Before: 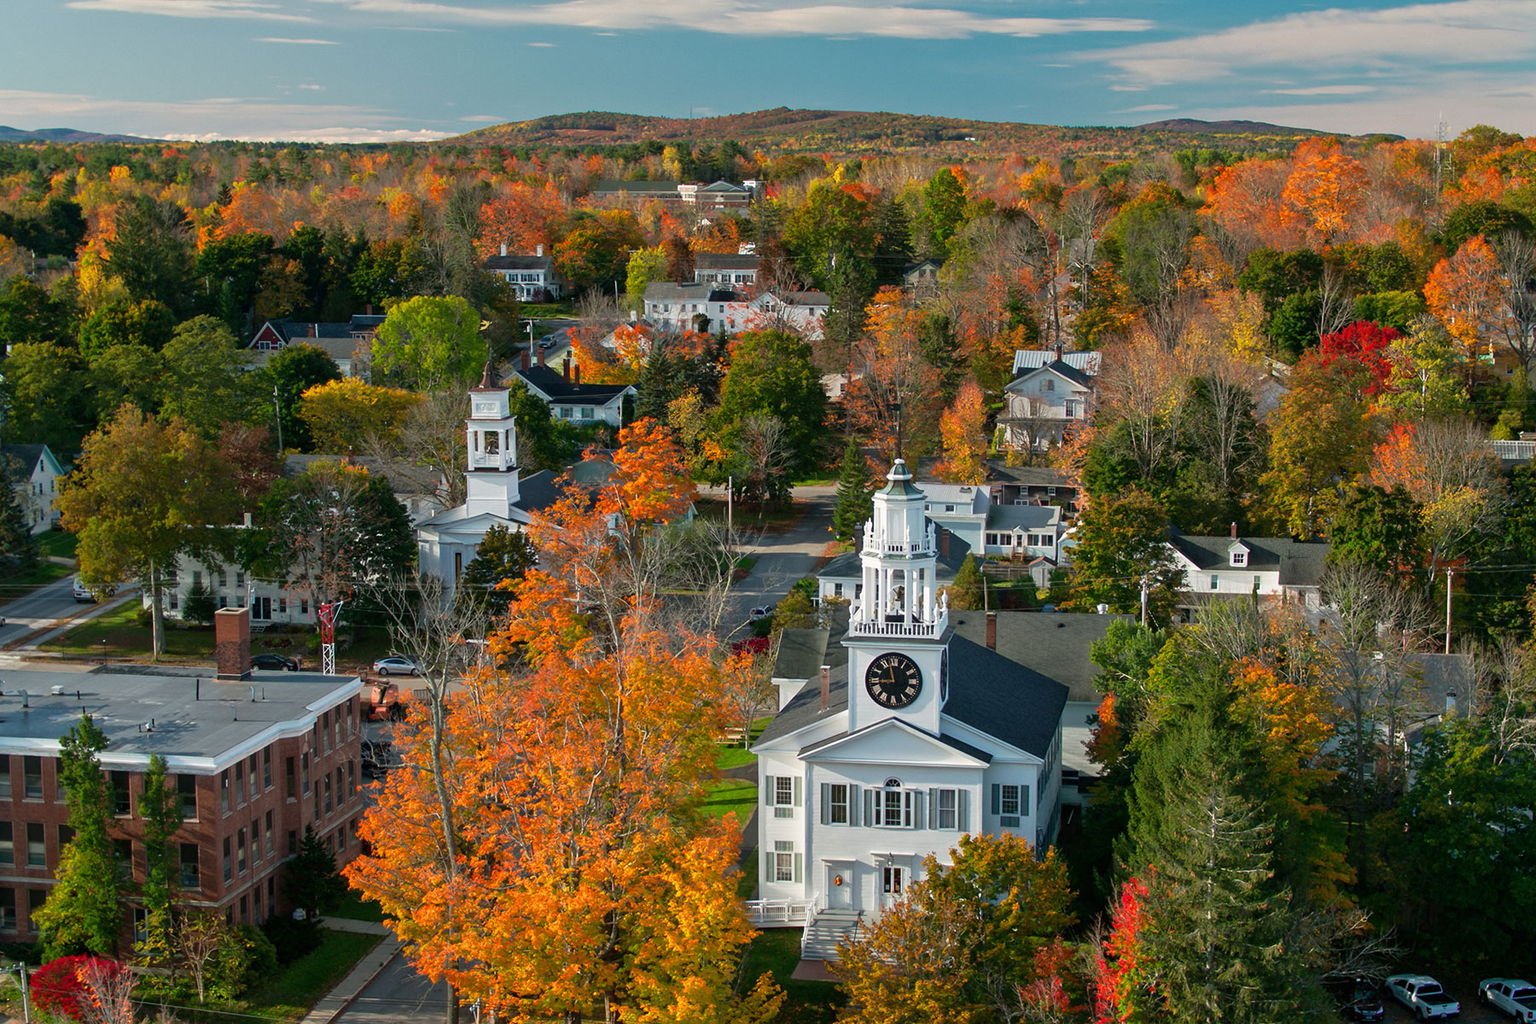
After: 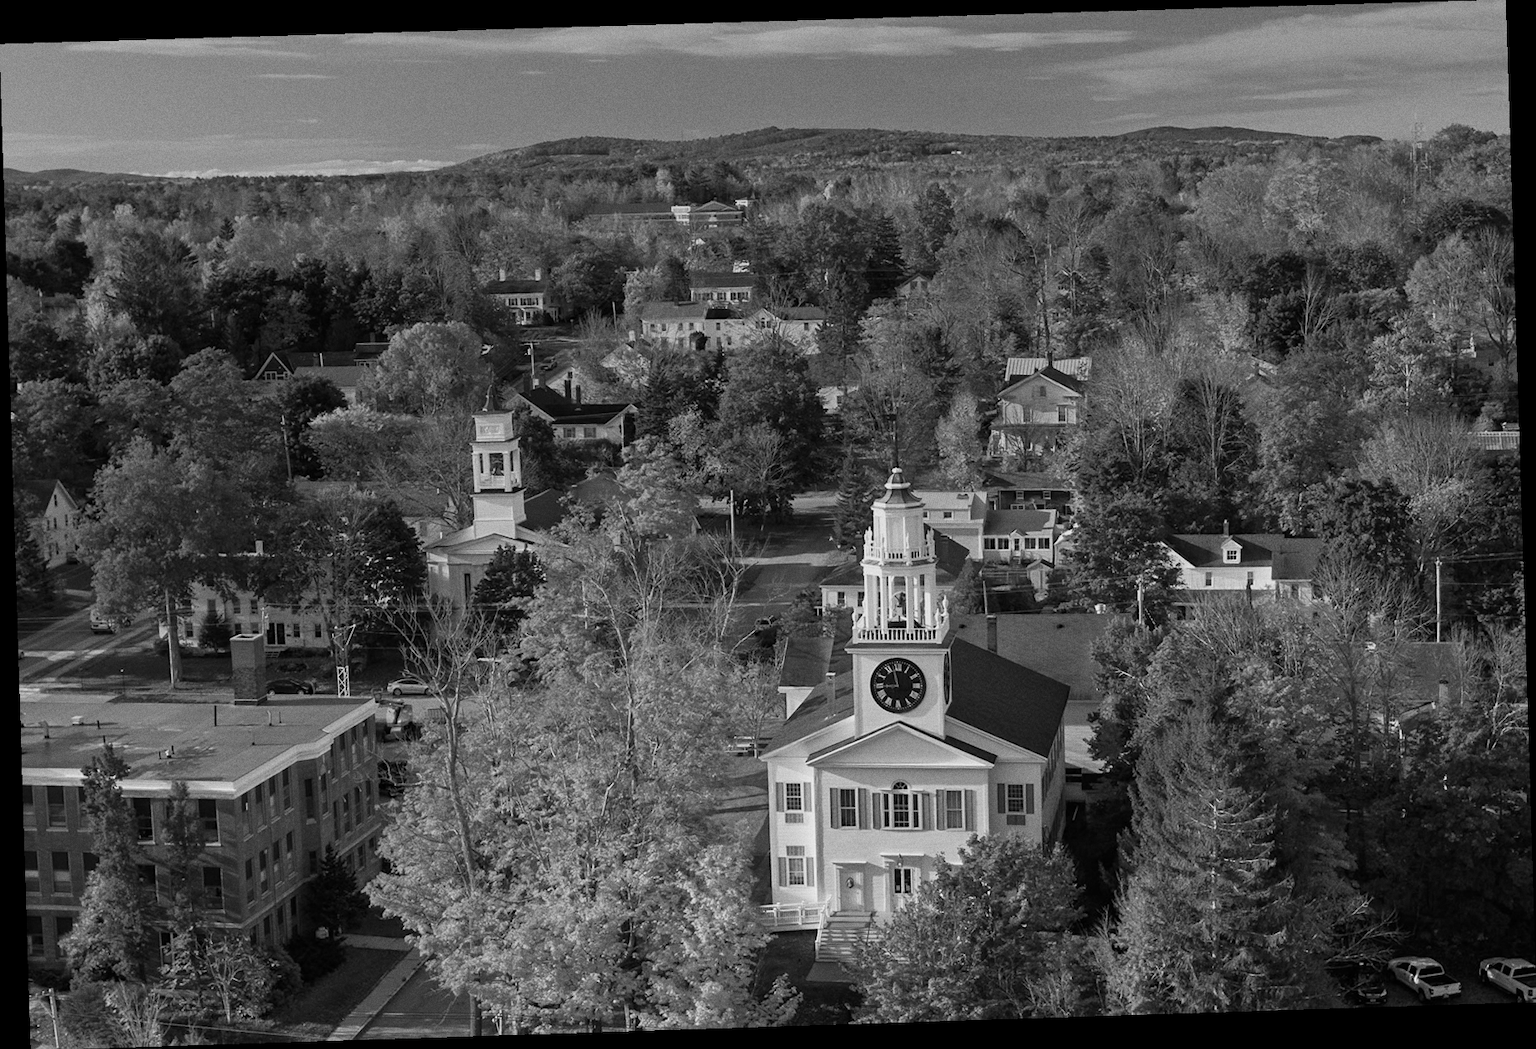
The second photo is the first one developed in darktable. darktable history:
graduated density: on, module defaults
rotate and perspective: rotation -1.77°, lens shift (horizontal) 0.004, automatic cropping off
white balance: red 0.974, blue 1.044
grain: on, module defaults
monochrome: a 32, b 64, size 2.3
